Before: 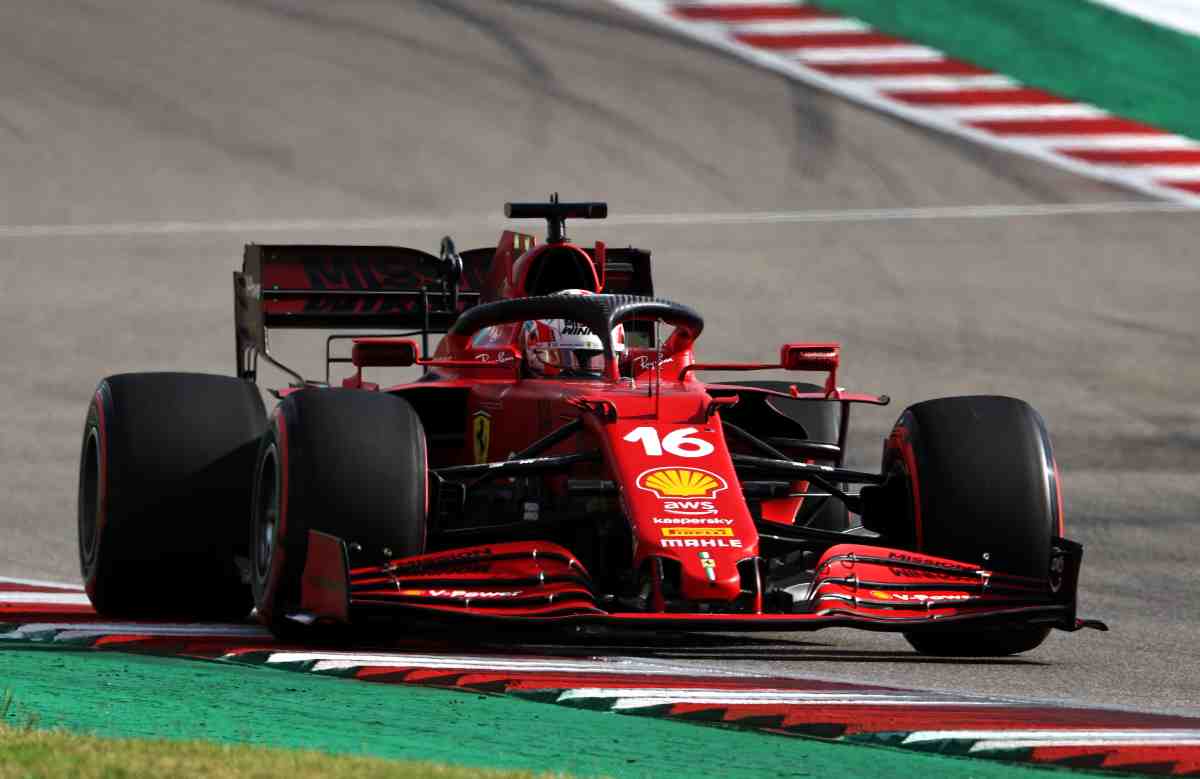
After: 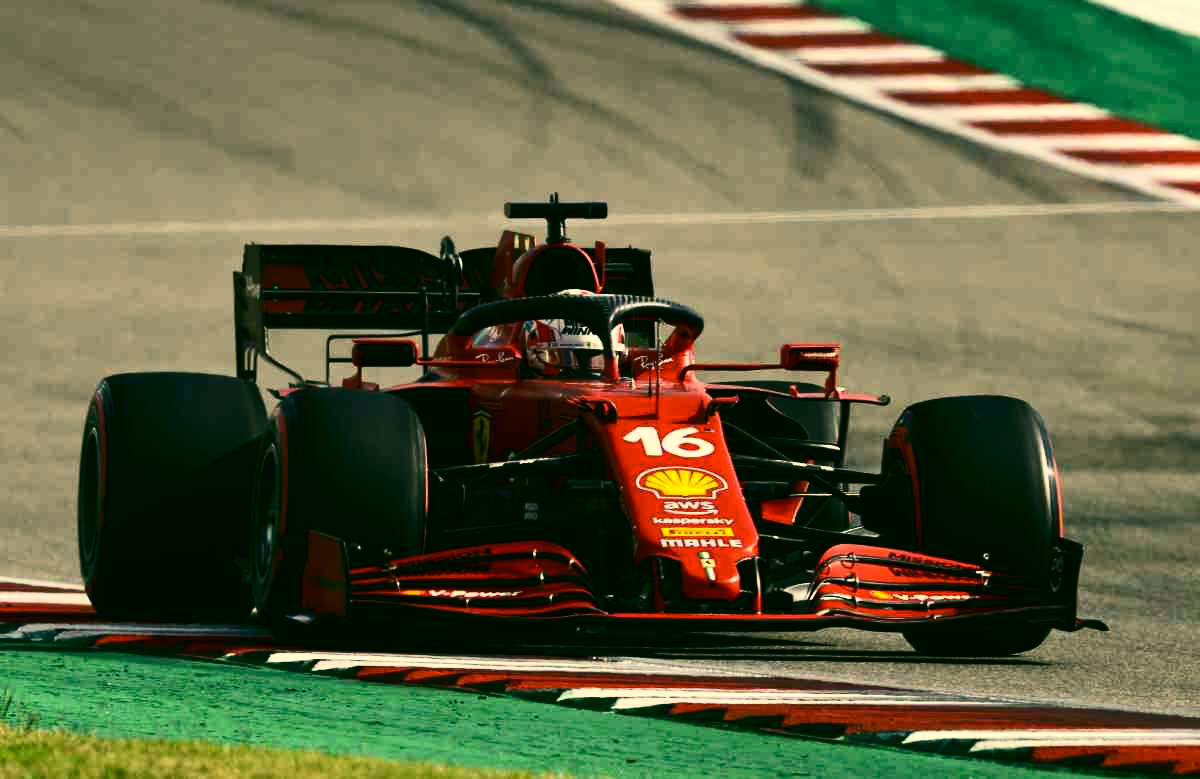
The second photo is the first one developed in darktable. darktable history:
contrast brightness saturation: contrast 0.28
color correction: highlights a* 5.3, highlights b* 24.26, shadows a* -15.58, shadows b* 4.02
